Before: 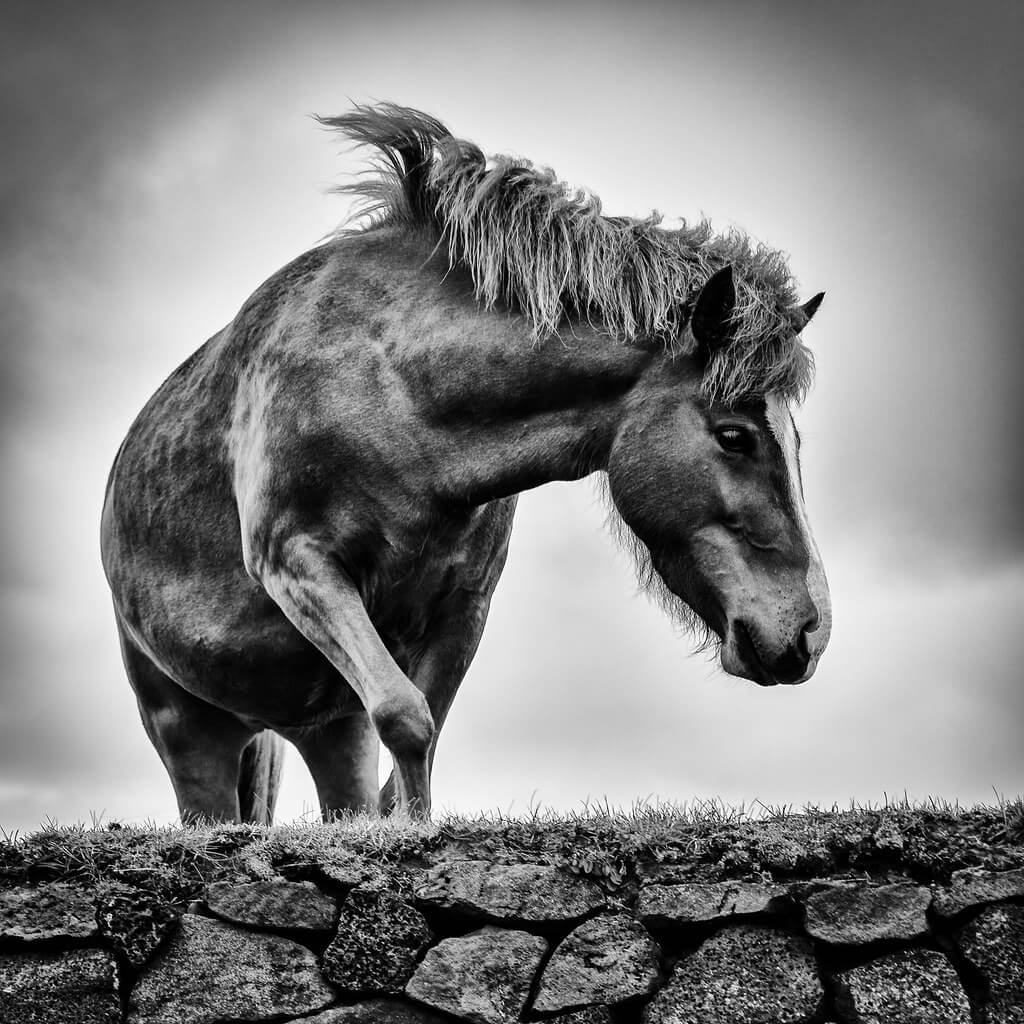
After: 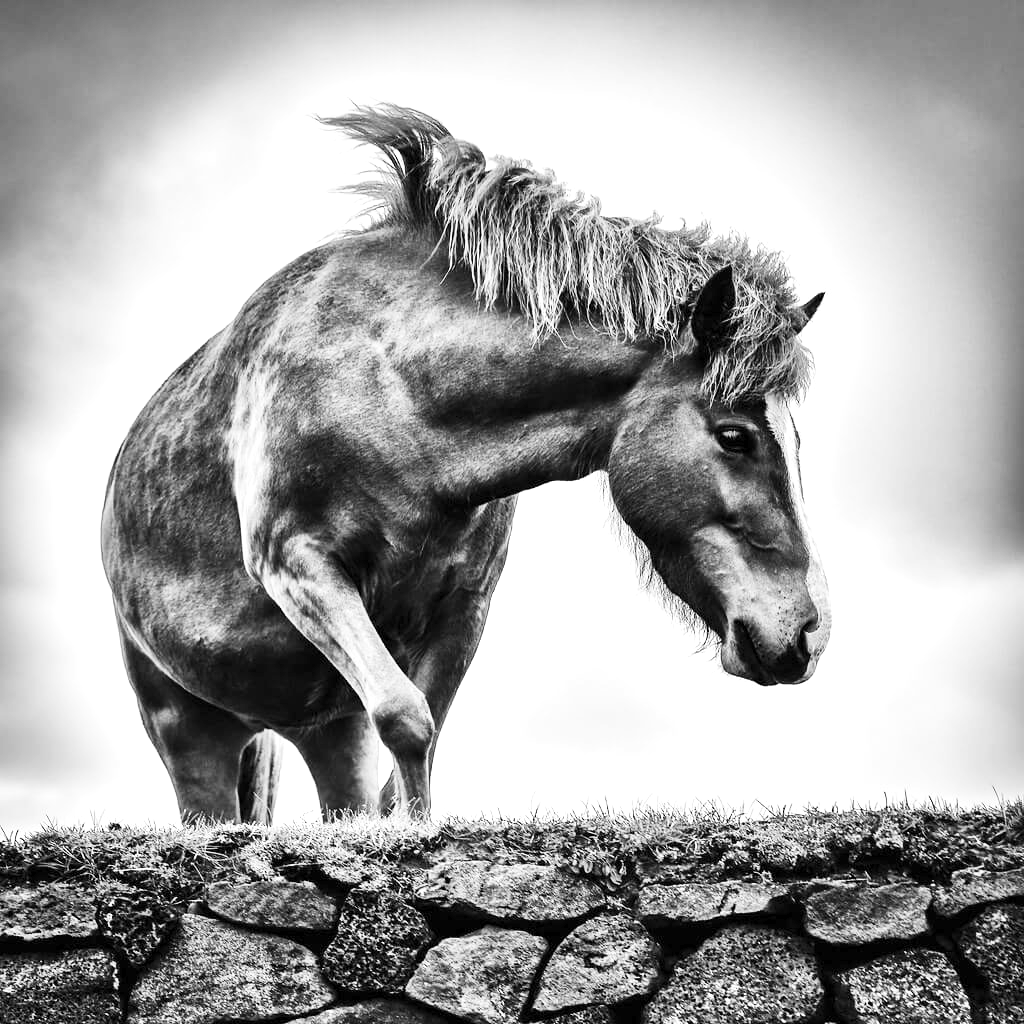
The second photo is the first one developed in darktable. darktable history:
contrast brightness saturation: contrast 0.2, brightness 0.15, saturation 0.14
exposure: exposure 0.669 EV, compensate highlight preservation false
